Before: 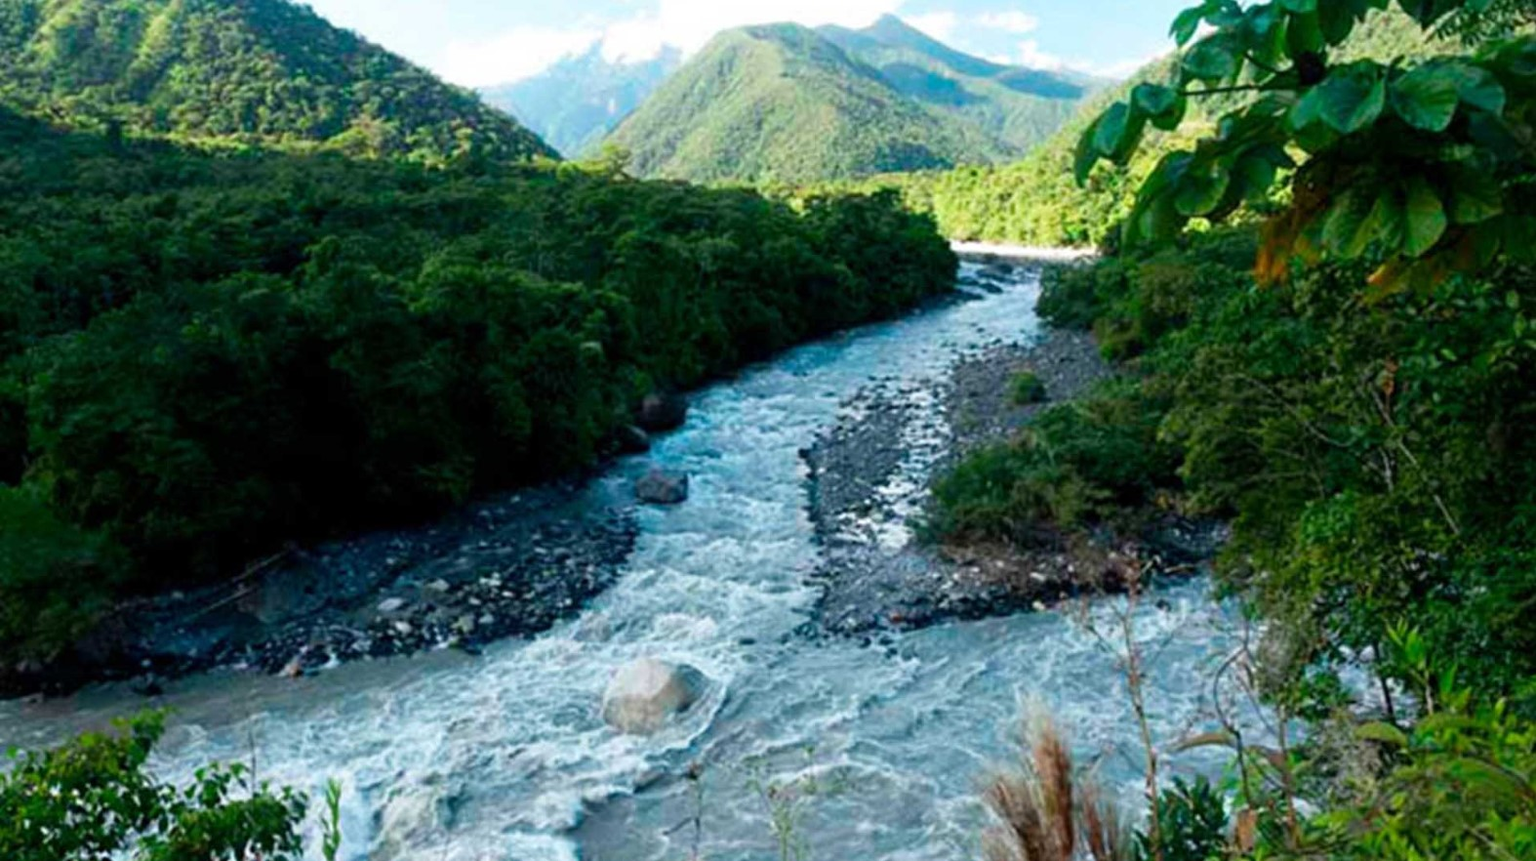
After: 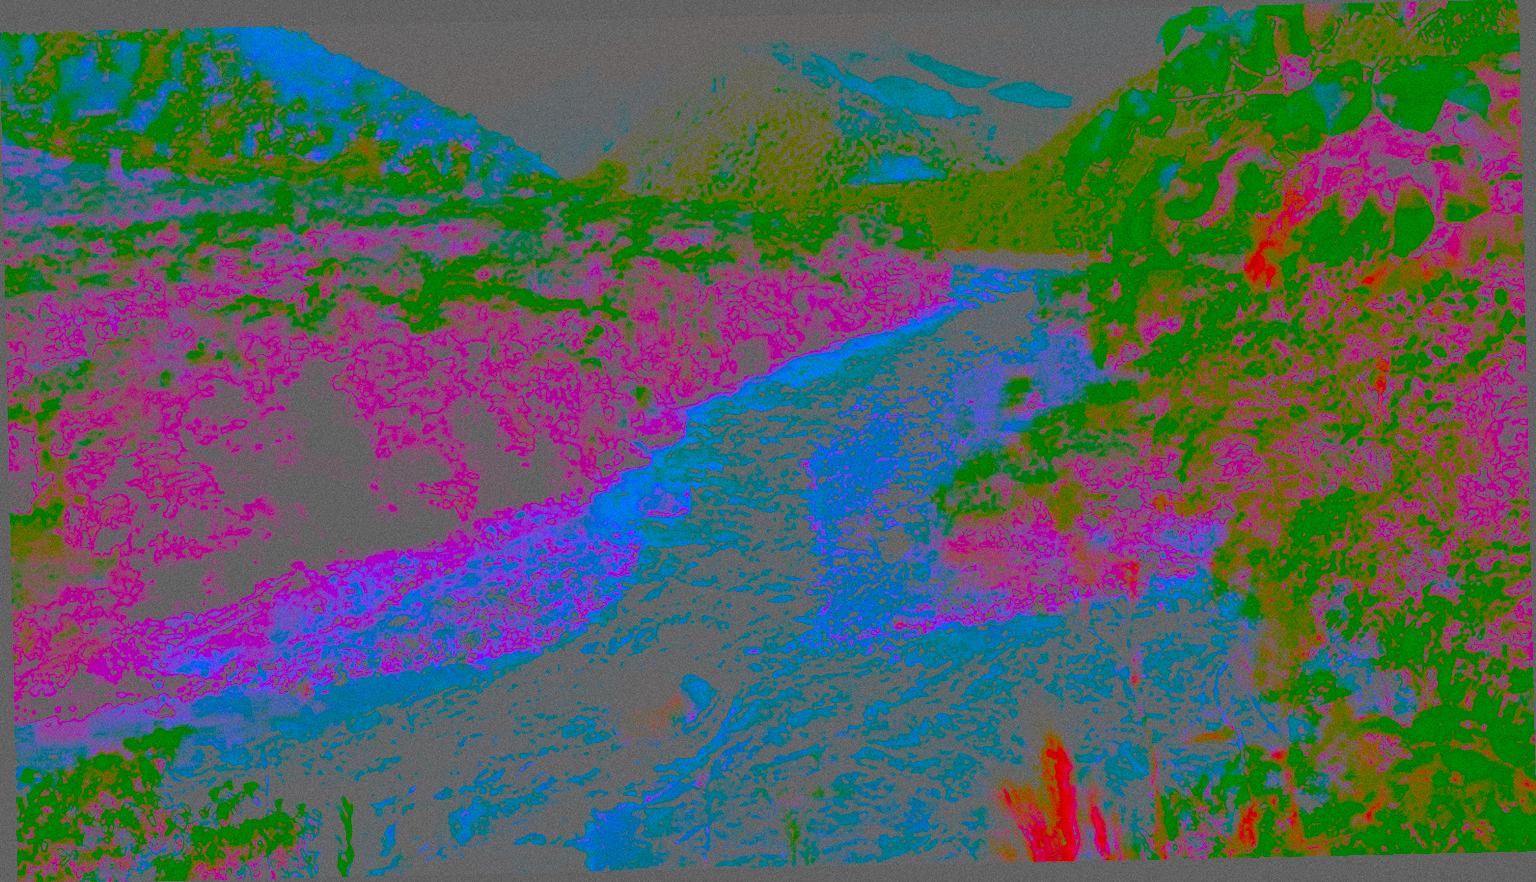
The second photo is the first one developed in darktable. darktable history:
color balance rgb: shadows lift › chroma 6.43%, shadows lift › hue 305.74°, highlights gain › chroma 2.43%, highlights gain › hue 35.74°, global offset › chroma 0.28%, global offset › hue 320.29°, linear chroma grading › global chroma 5.5%, perceptual saturation grading › global saturation 30%, contrast 5.15%
exposure: exposure 0.556 EV, compensate highlight preservation false
rotate and perspective: rotation -1.24°, automatic cropping off
tone curve: curves: ch0 [(0, 0) (0.003, 0.041) (0.011, 0.042) (0.025, 0.041) (0.044, 0.043) (0.069, 0.048) (0.1, 0.059) (0.136, 0.079) (0.177, 0.107) (0.224, 0.152) (0.277, 0.235) (0.335, 0.331) (0.399, 0.427) (0.468, 0.512) (0.543, 0.595) (0.623, 0.668) (0.709, 0.736) (0.801, 0.813) (0.898, 0.891) (1, 1)], preserve colors none
contrast brightness saturation: contrast -0.99, brightness -0.17, saturation 0.75
sharpen: radius 2.817, amount 0.715
base curve: curves: ch0 [(0, 0) (0.495, 0.917) (1, 1)], preserve colors none
grain: on, module defaults
